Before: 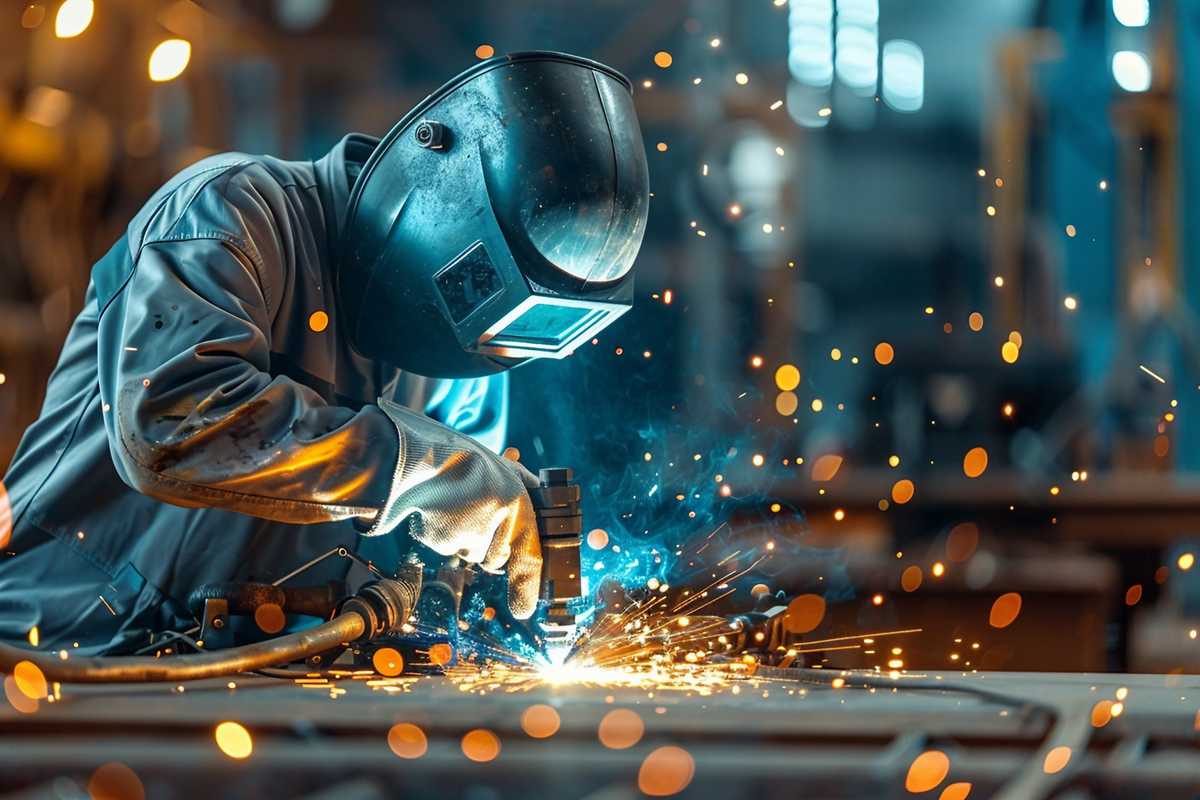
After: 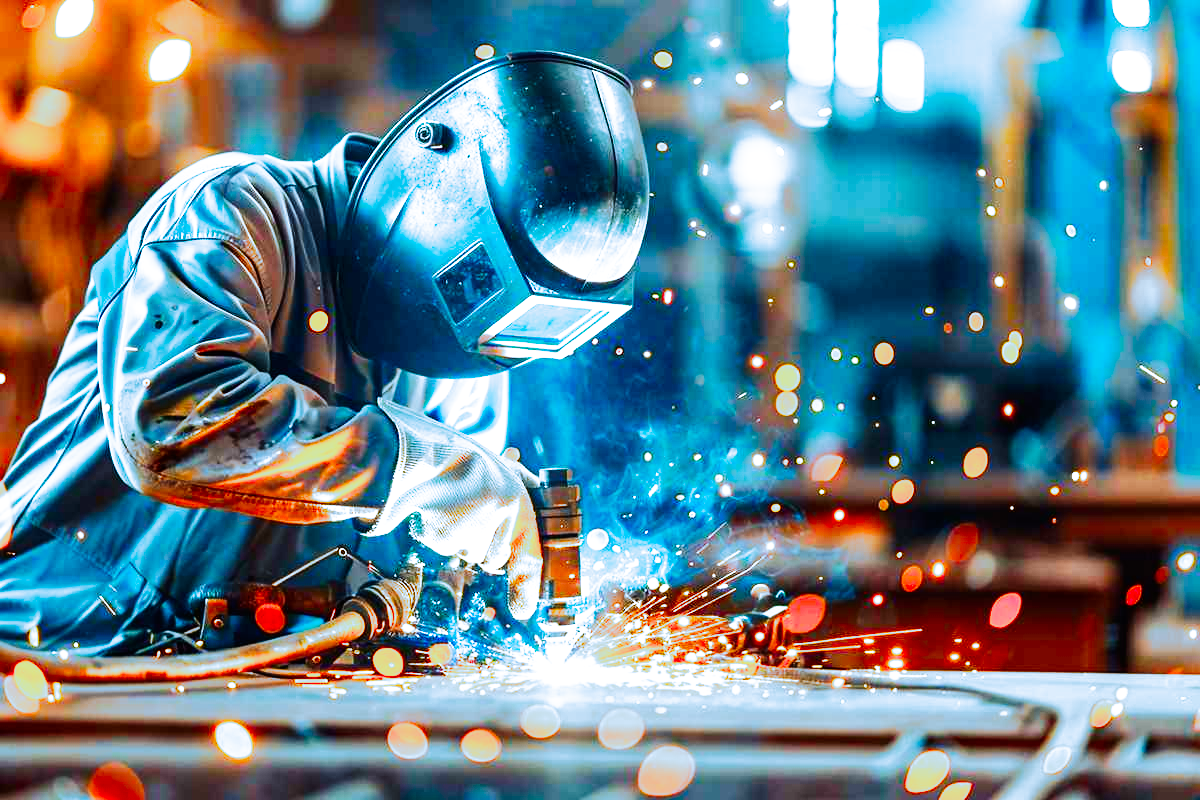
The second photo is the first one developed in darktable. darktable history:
split-toning: shadows › hue 351.18°, shadows › saturation 0.86, highlights › hue 218.82°, highlights › saturation 0.73, balance -19.167
base curve: curves: ch0 [(0, 0) (0.007, 0.004) (0.027, 0.03) (0.046, 0.07) (0.207, 0.54) (0.442, 0.872) (0.673, 0.972) (1, 1)], preserve colors none
exposure: exposure 0.6 EV, compensate highlight preservation false
contrast brightness saturation: brightness -0.02, saturation 0.35
